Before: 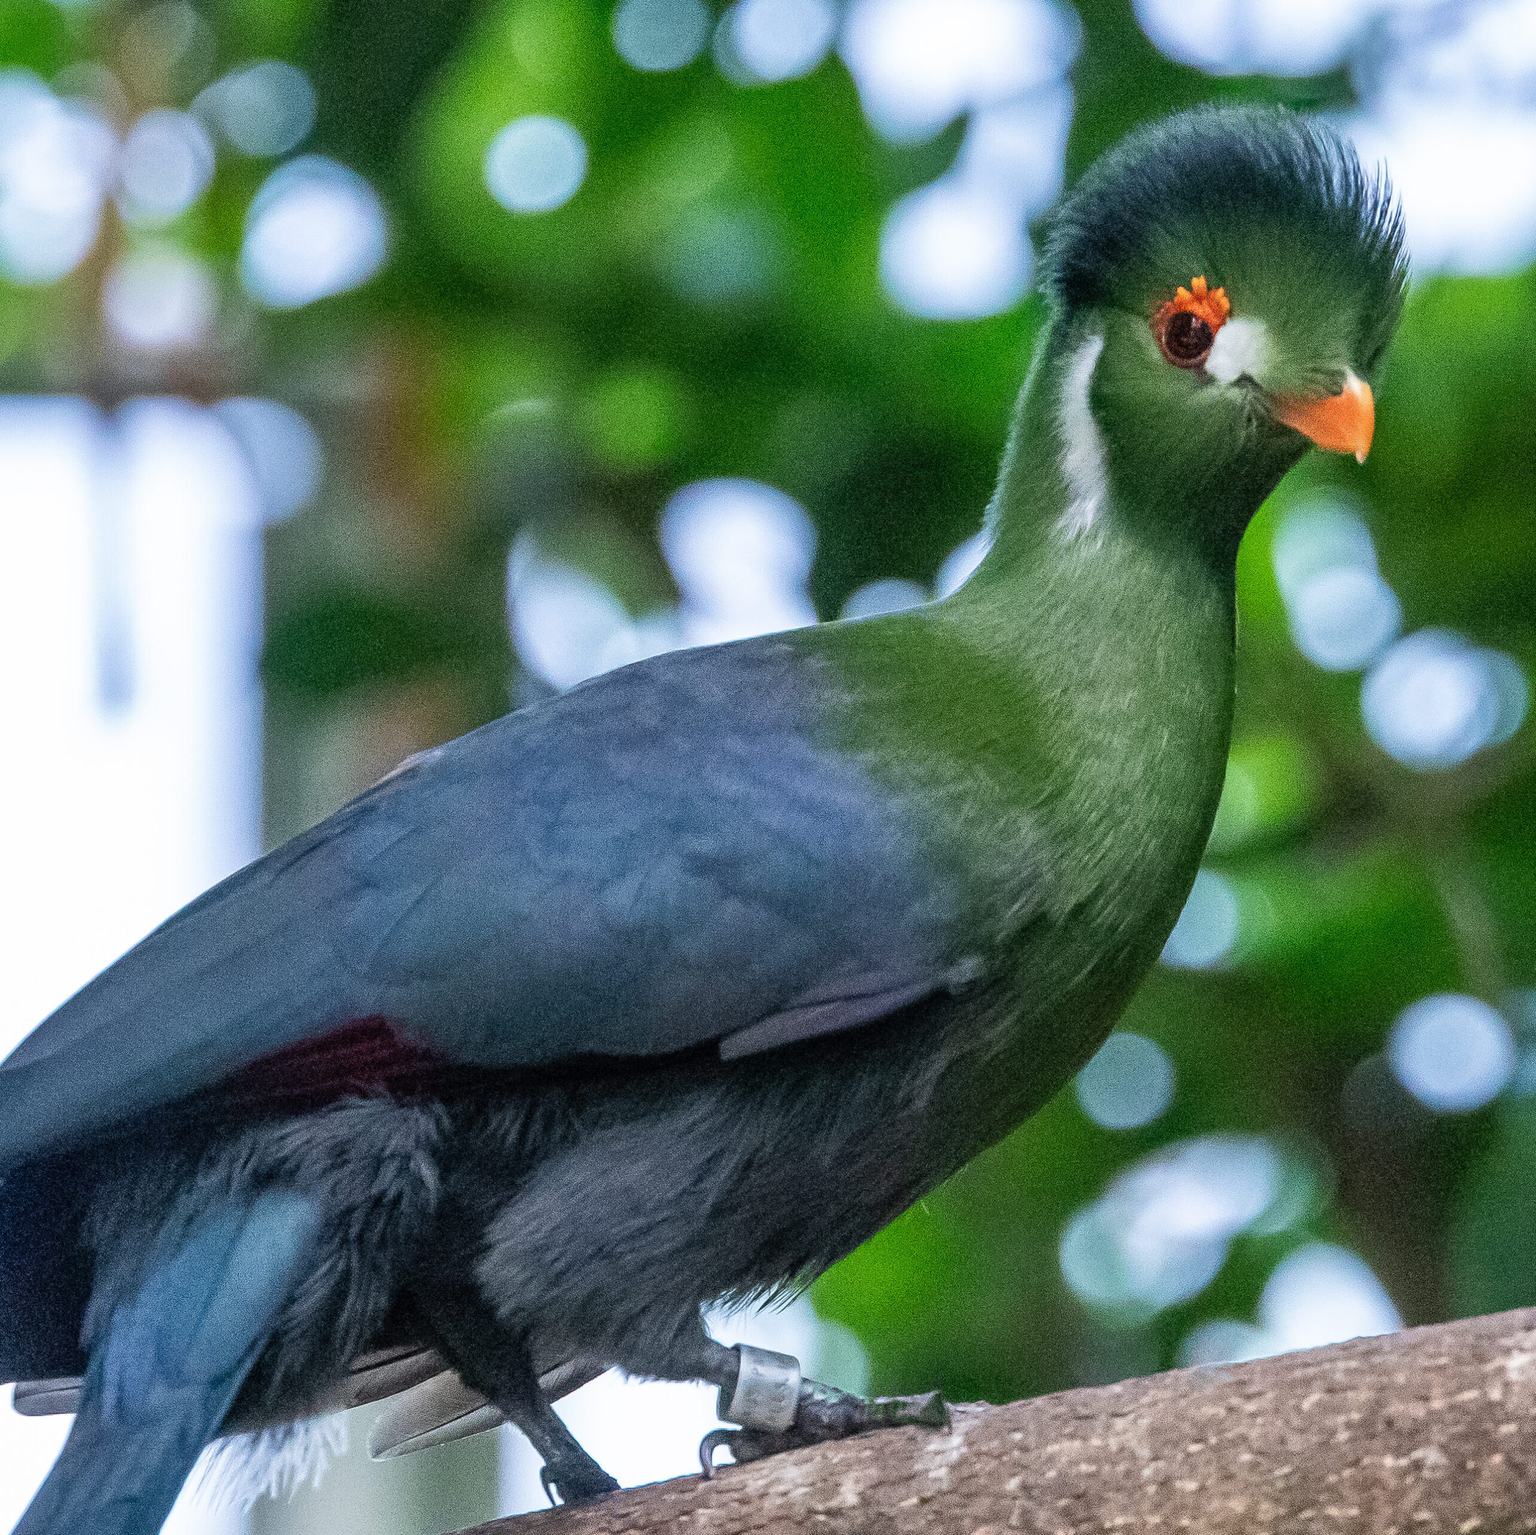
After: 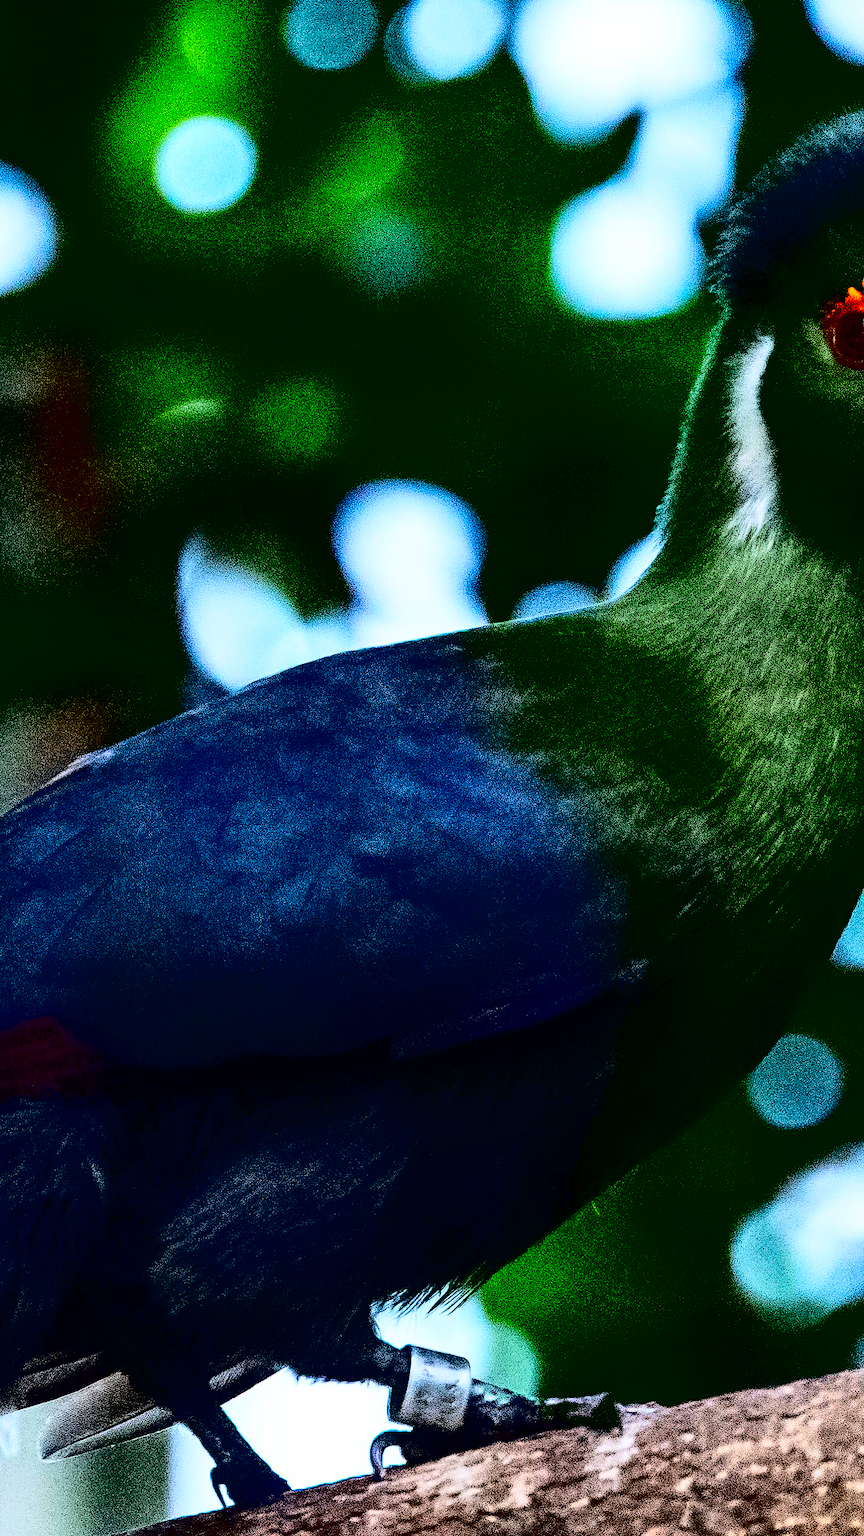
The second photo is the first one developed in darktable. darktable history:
crop: left 21.496%, right 22.254%
contrast brightness saturation: contrast 0.77, brightness -1, saturation 1
